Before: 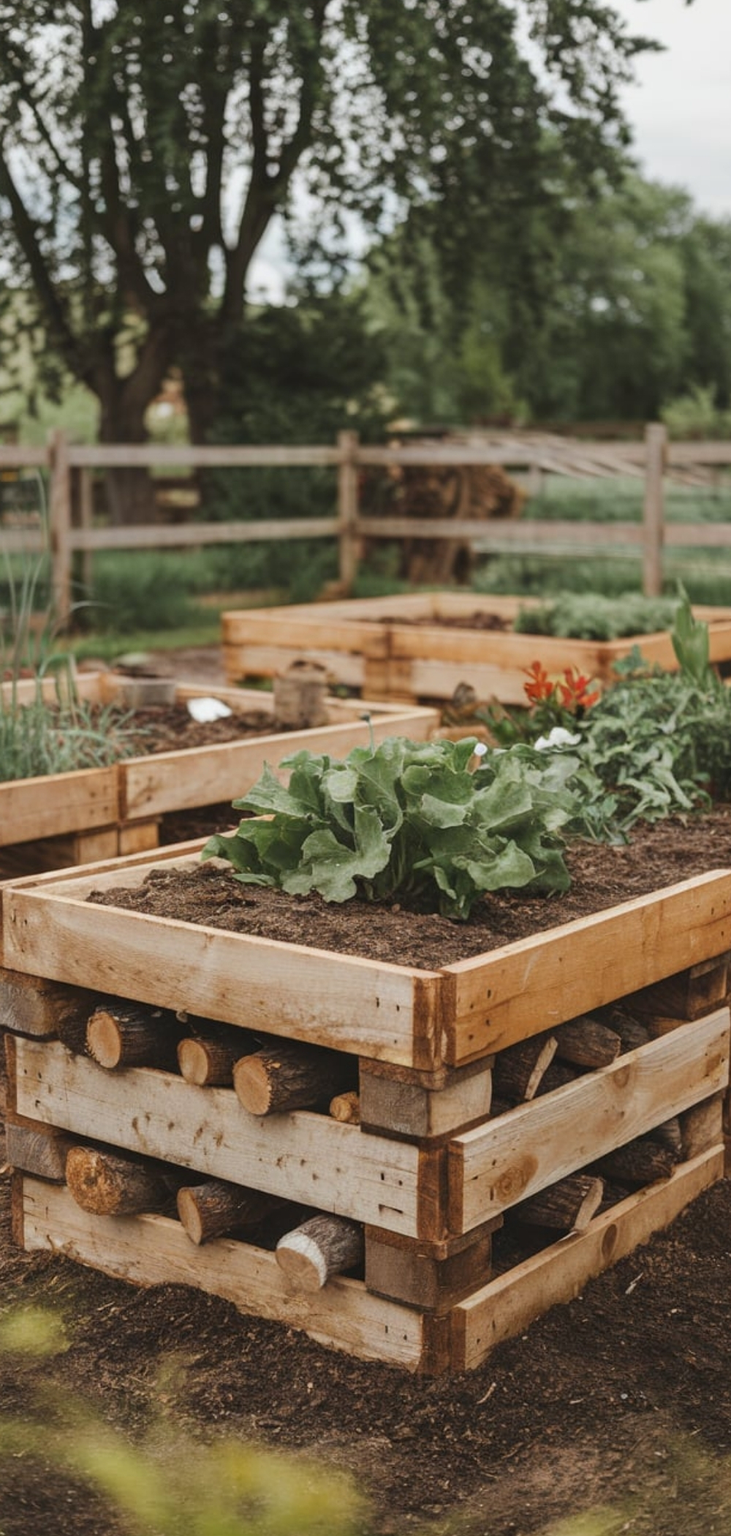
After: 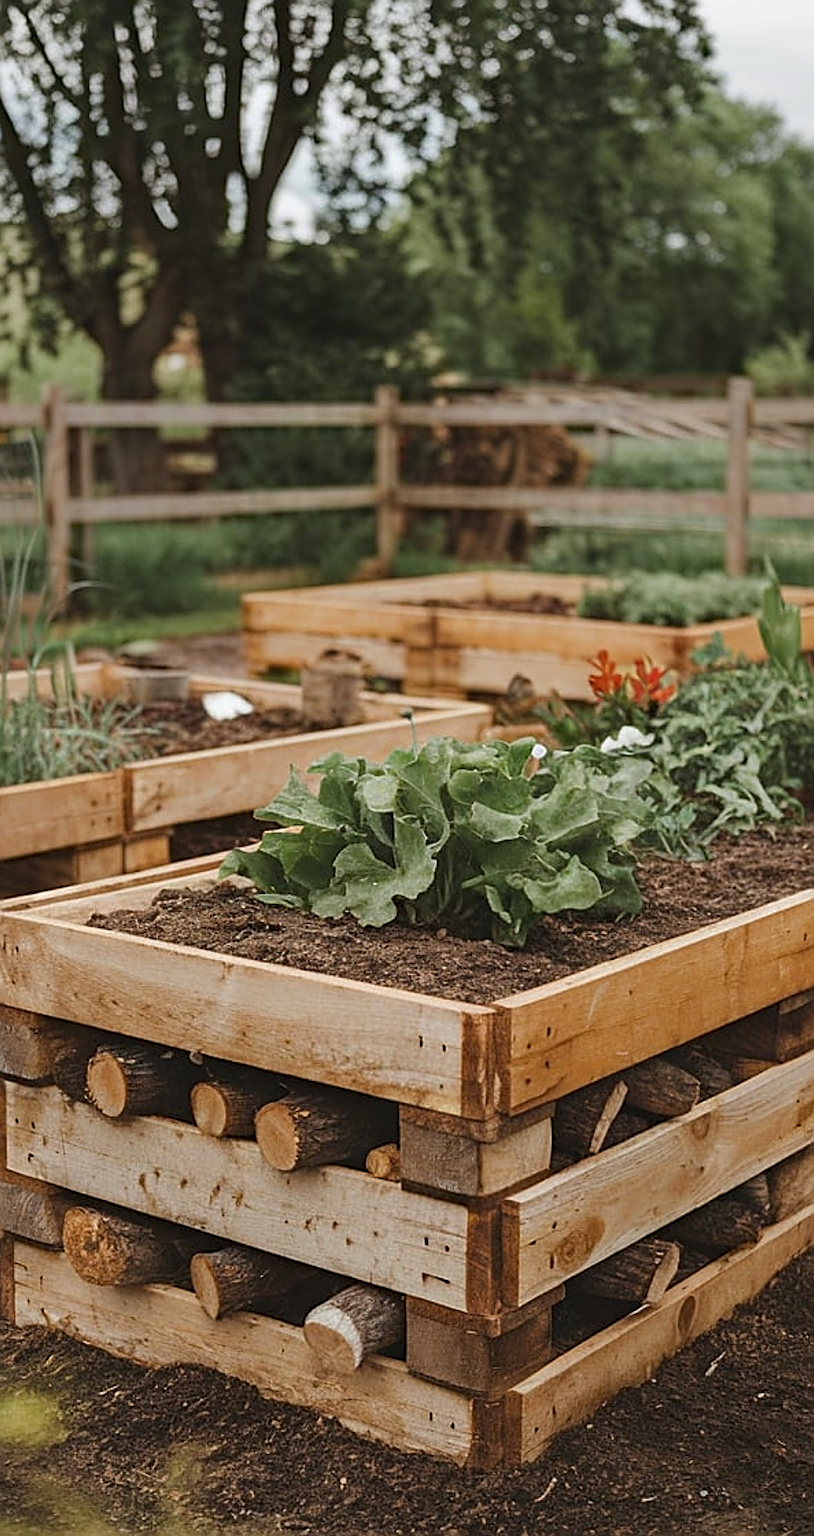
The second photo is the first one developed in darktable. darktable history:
sharpen: amount 1
crop: left 1.507%, top 6.147%, right 1.379%, bottom 6.637%
haze removal: compatibility mode true, adaptive false
